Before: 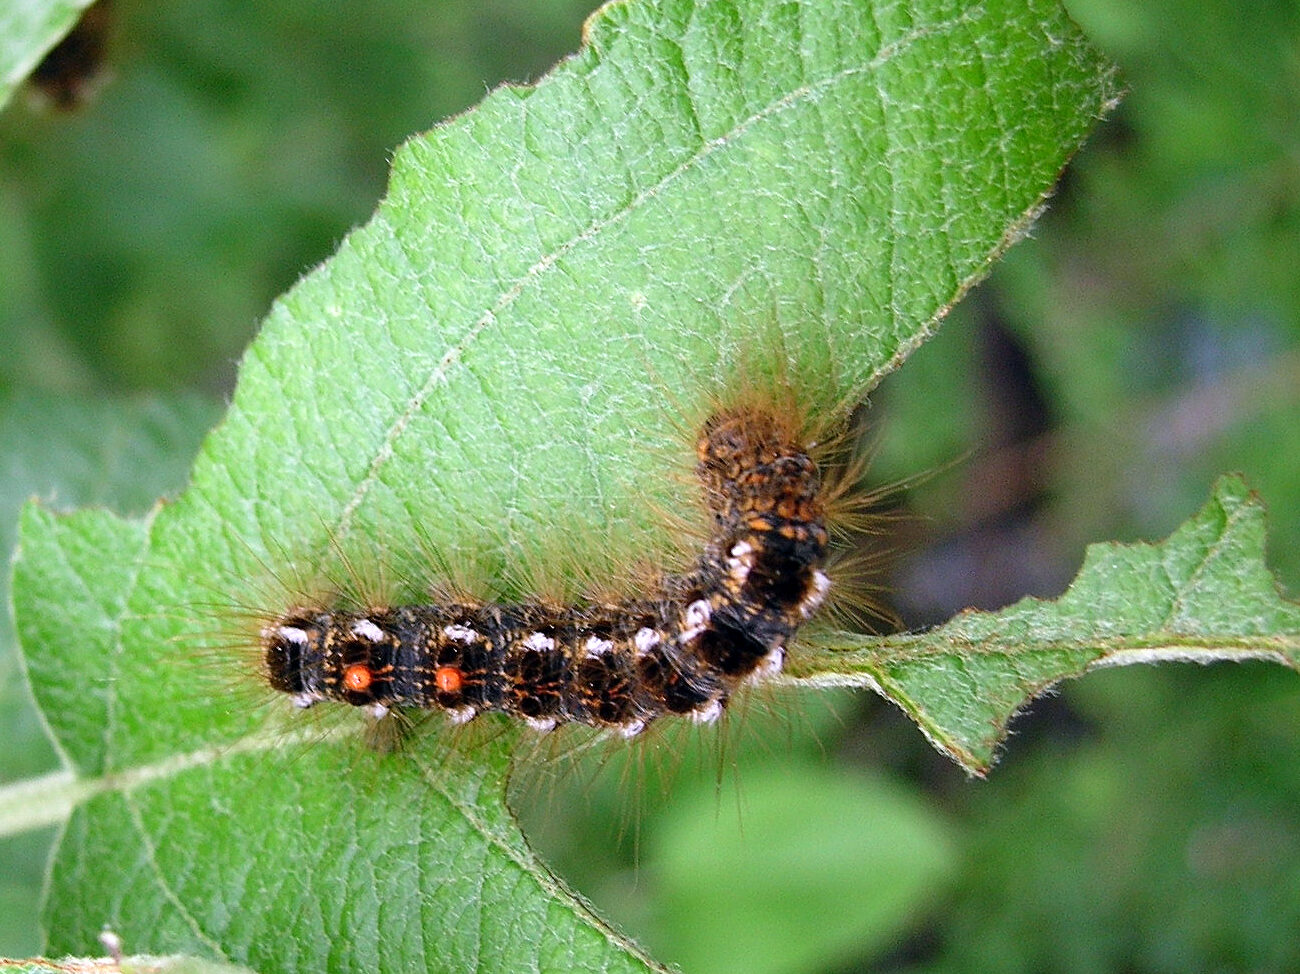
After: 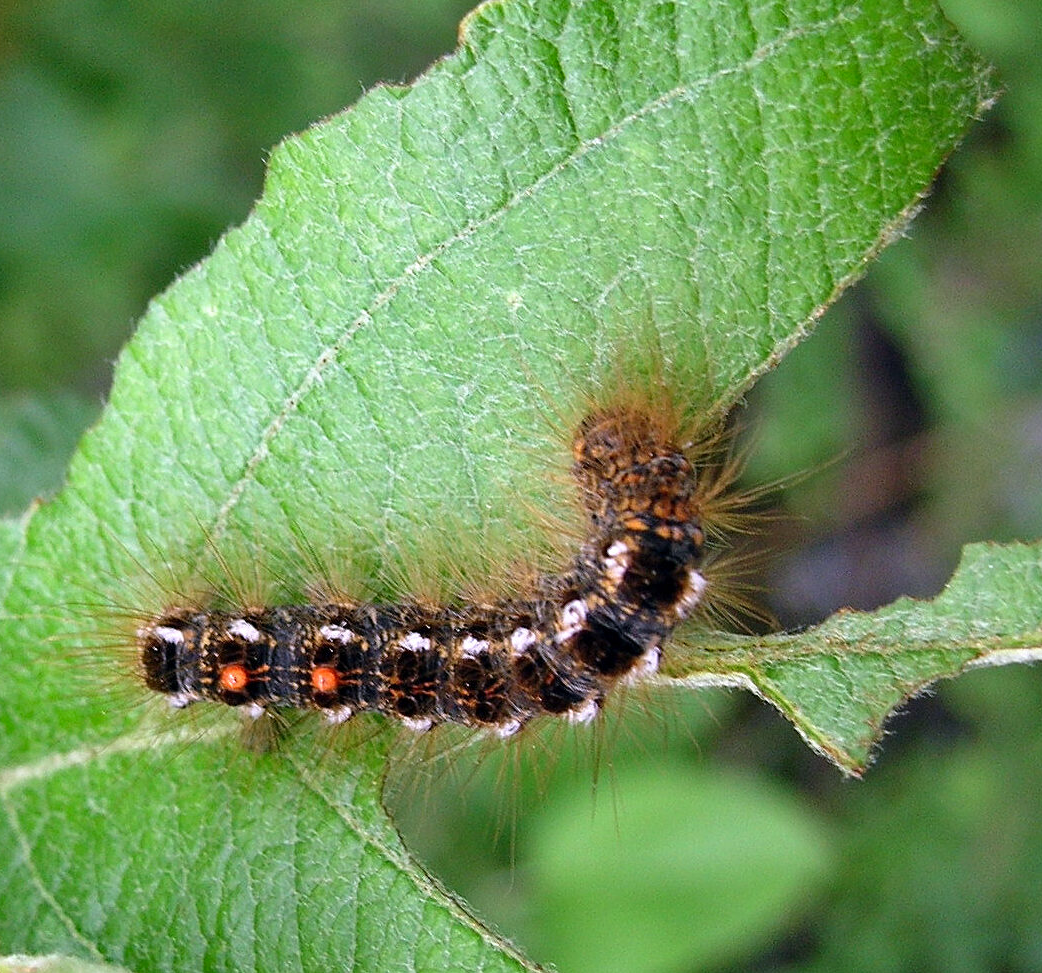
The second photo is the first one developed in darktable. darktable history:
crop and rotate: left 9.597%, right 10.195%
shadows and highlights: soften with gaussian
